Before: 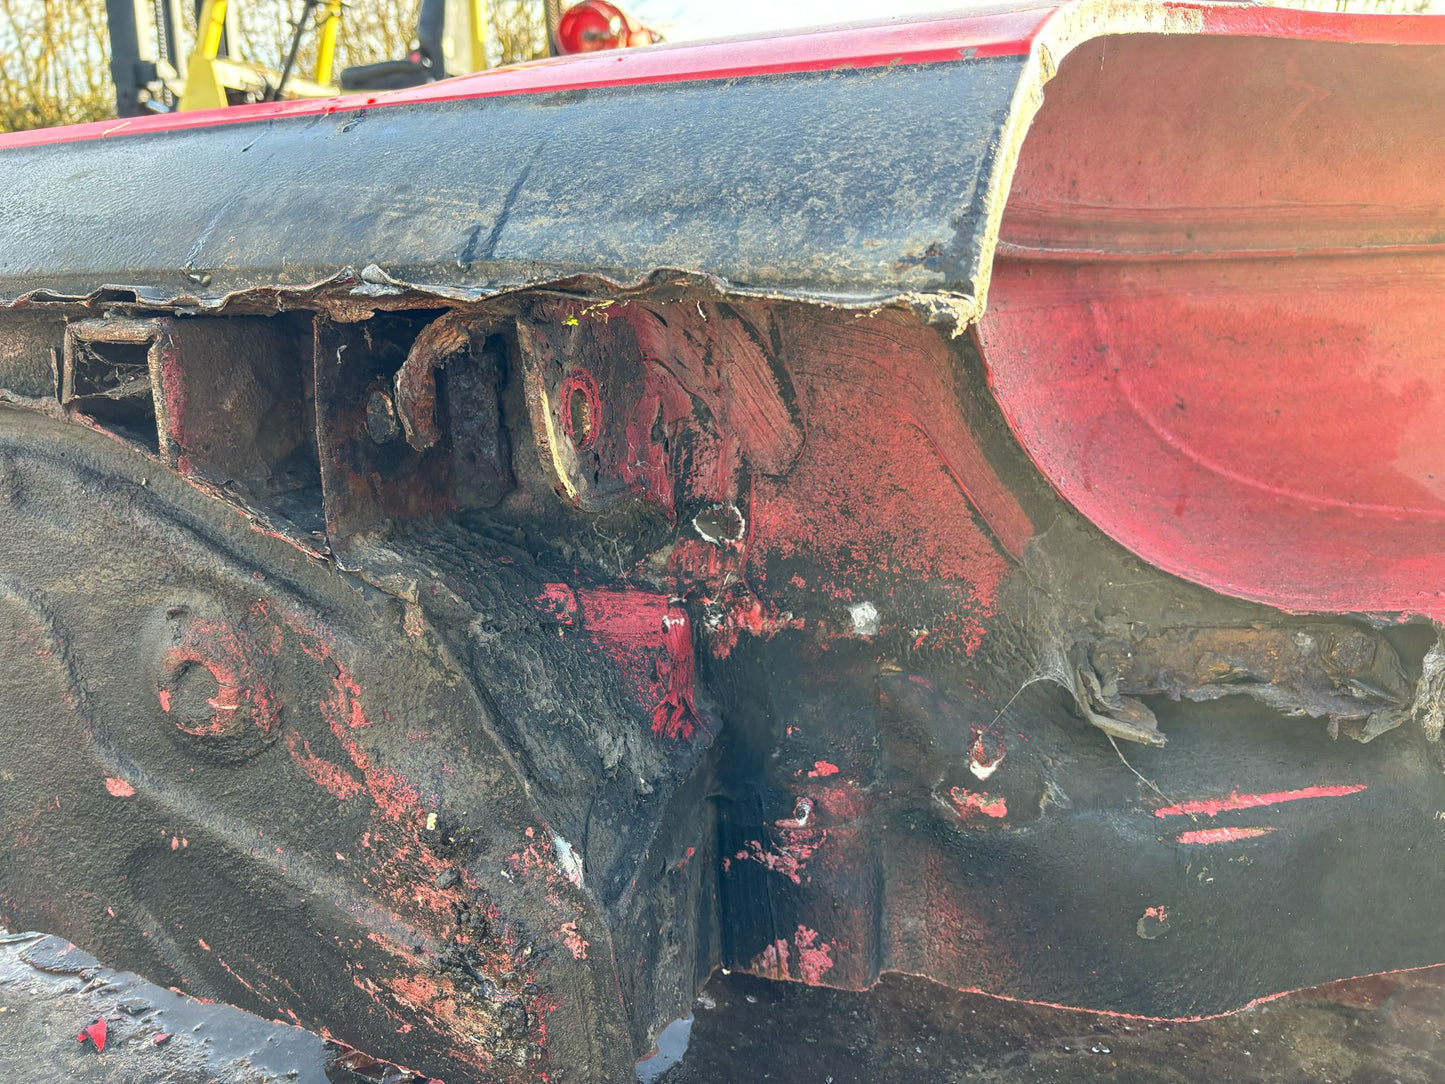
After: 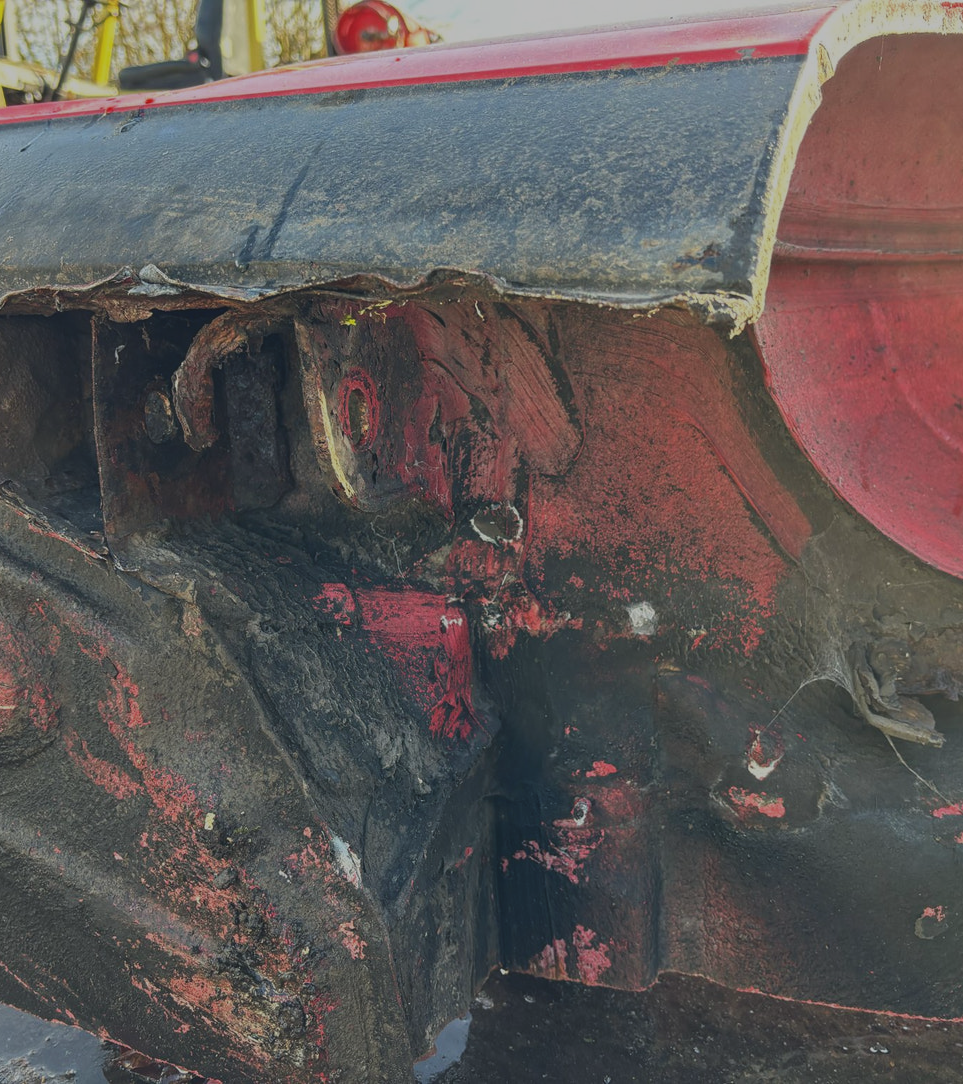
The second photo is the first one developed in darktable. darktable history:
crop: left 15.419%, right 17.914%
exposure: black level correction -0.016, exposure -1.018 EV, compensate highlight preservation false
